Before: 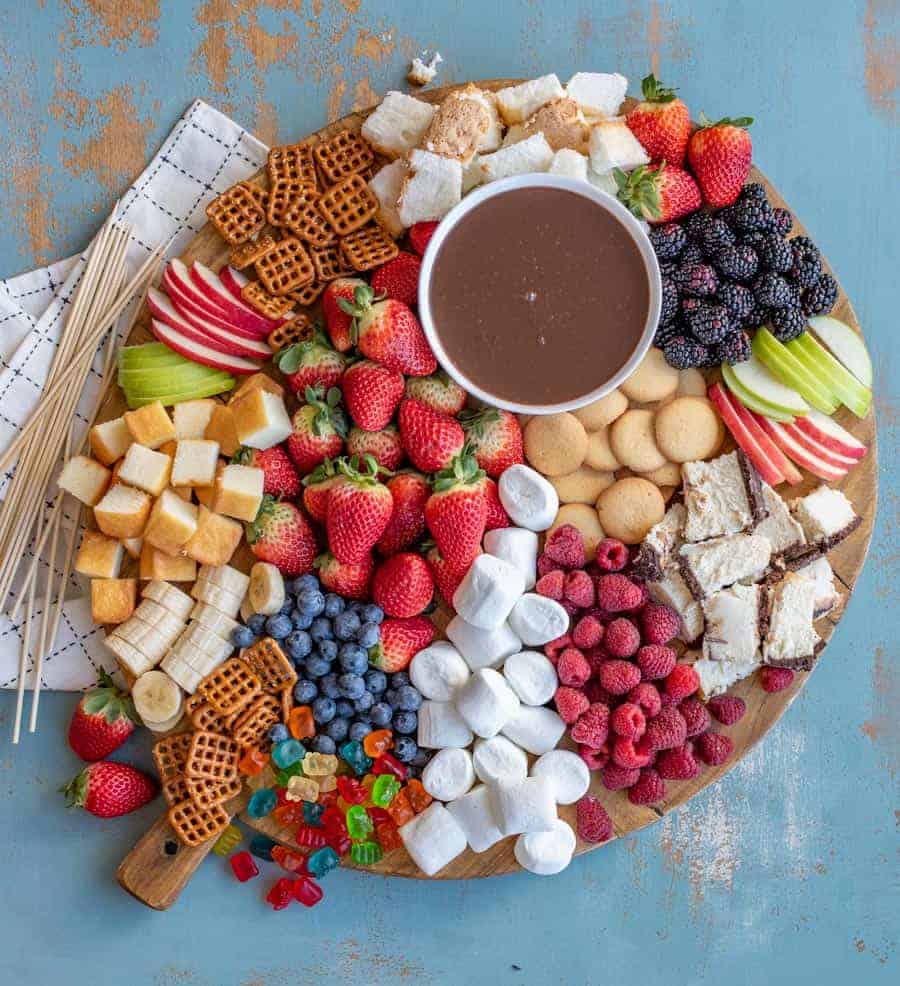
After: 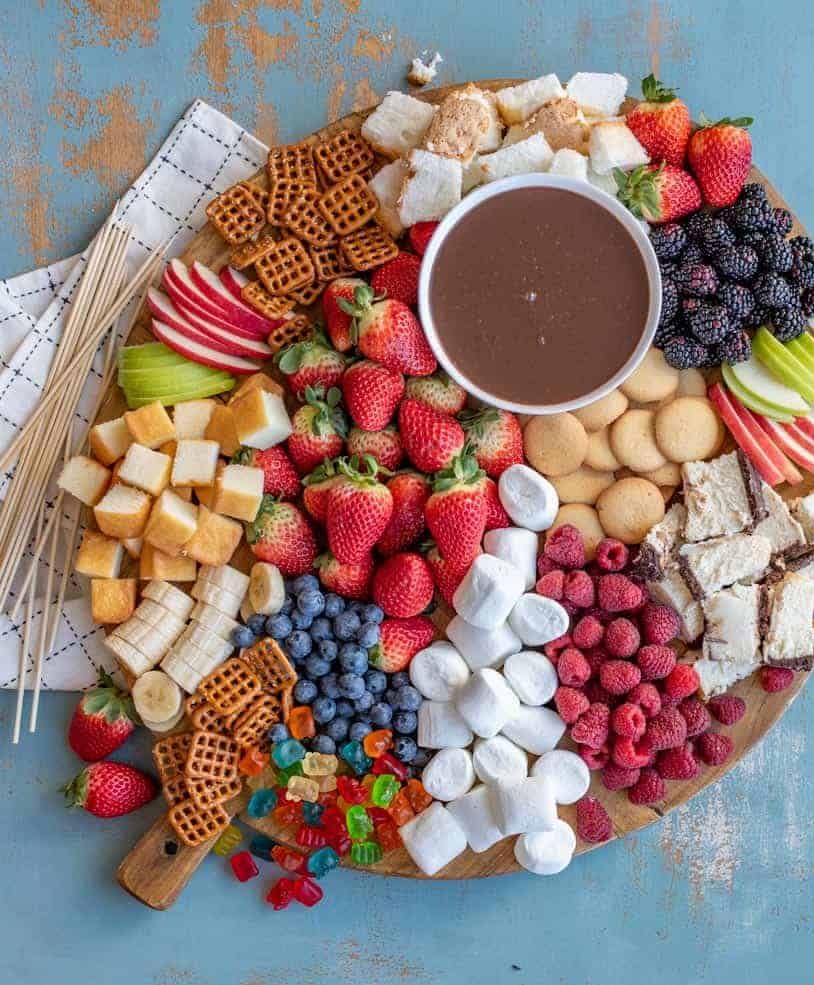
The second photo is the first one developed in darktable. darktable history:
crop: right 9.52%, bottom 0.023%
